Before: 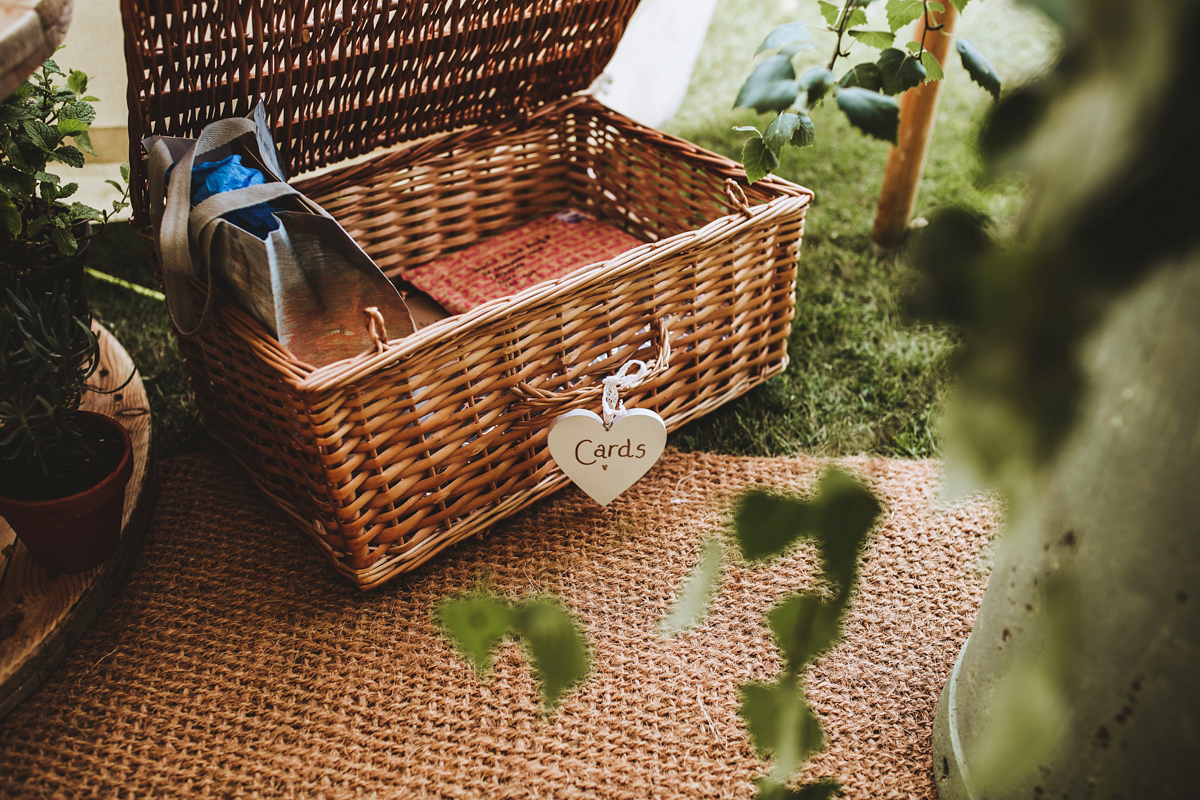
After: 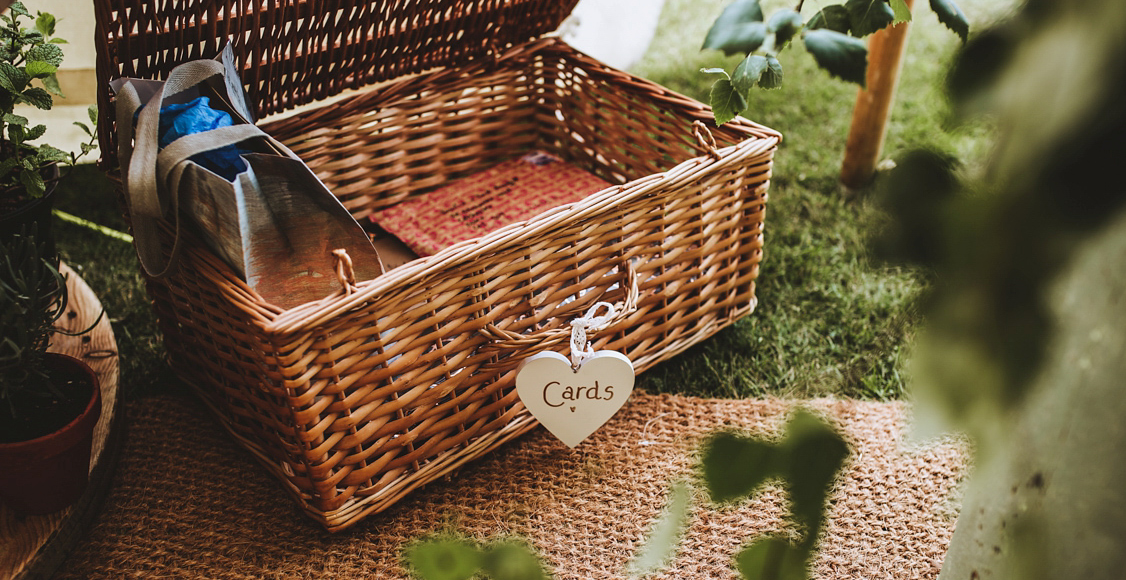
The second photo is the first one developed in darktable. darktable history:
crop: left 2.714%, top 7.27%, right 3.395%, bottom 20.141%
